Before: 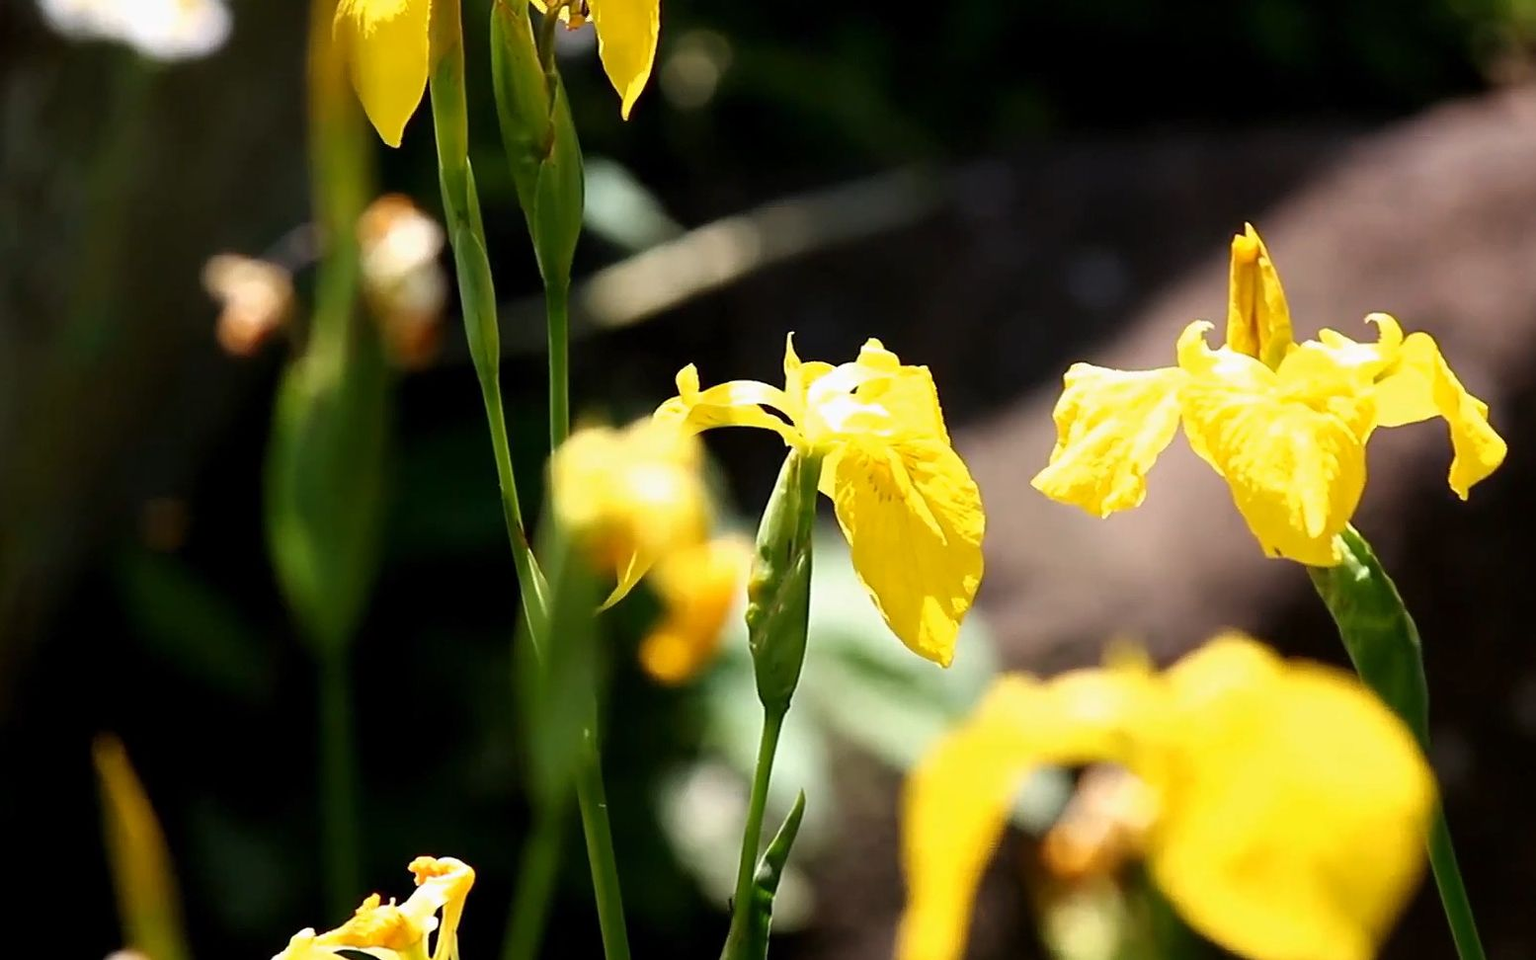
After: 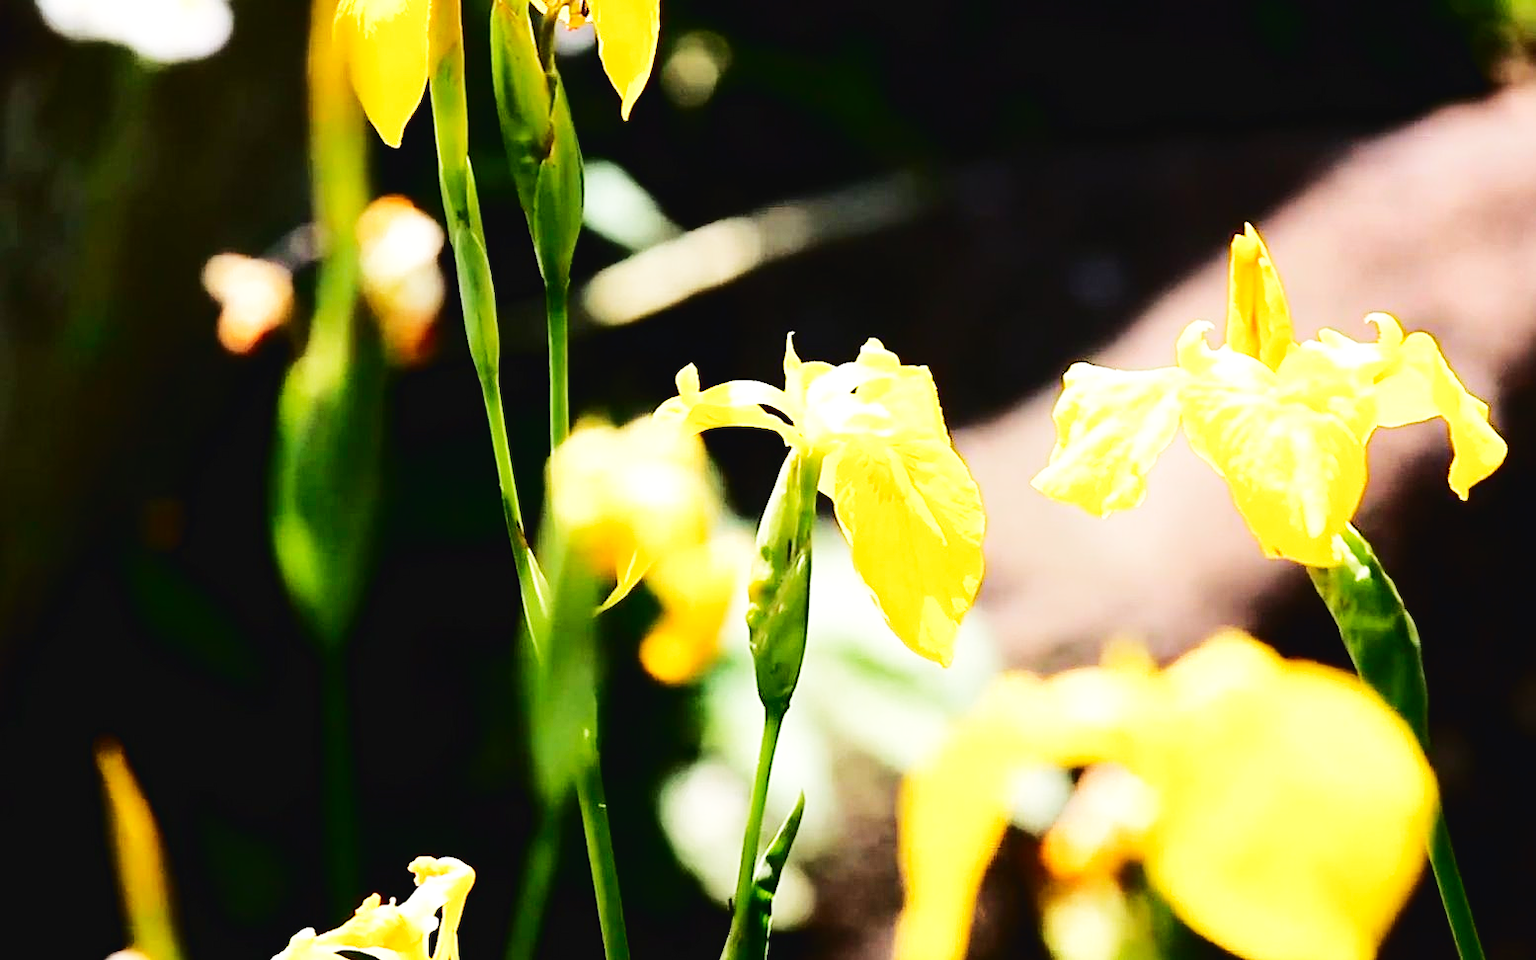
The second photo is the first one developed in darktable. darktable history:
base curve: curves: ch0 [(0, 0.003) (0.001, 0.002) (0.006, 0.004) (0.02, 0.022) (0.048, 0.086) (0.094, 0.234) (0.162, 0.431) (0.258, 0.629) (0.385, 0.8) (0.548, 0.918) (0.751, 0.988) (1, 1)], preserve colors none
tone curve: curves: ch0 [(0, 0) (0.003, 0.023) (0.011, 0.029) (0.025, 0.037) (0.044, 0.047) (0.069, 0.057) (0.1, 0.075) (0.136, 0.103) (0.177, 0.145) (0.224, 0.193) (0.277, 0.266) (0.335, 0.362) (0.399, 0.473) (0.468, 0.569) (0.543, 0.655) (0.623, 0.73) (0.709, 0.804) (0.801, 0.874) (0.898, 0.924) (1, 1)], color space Lab, independent channels, preserve colors none
